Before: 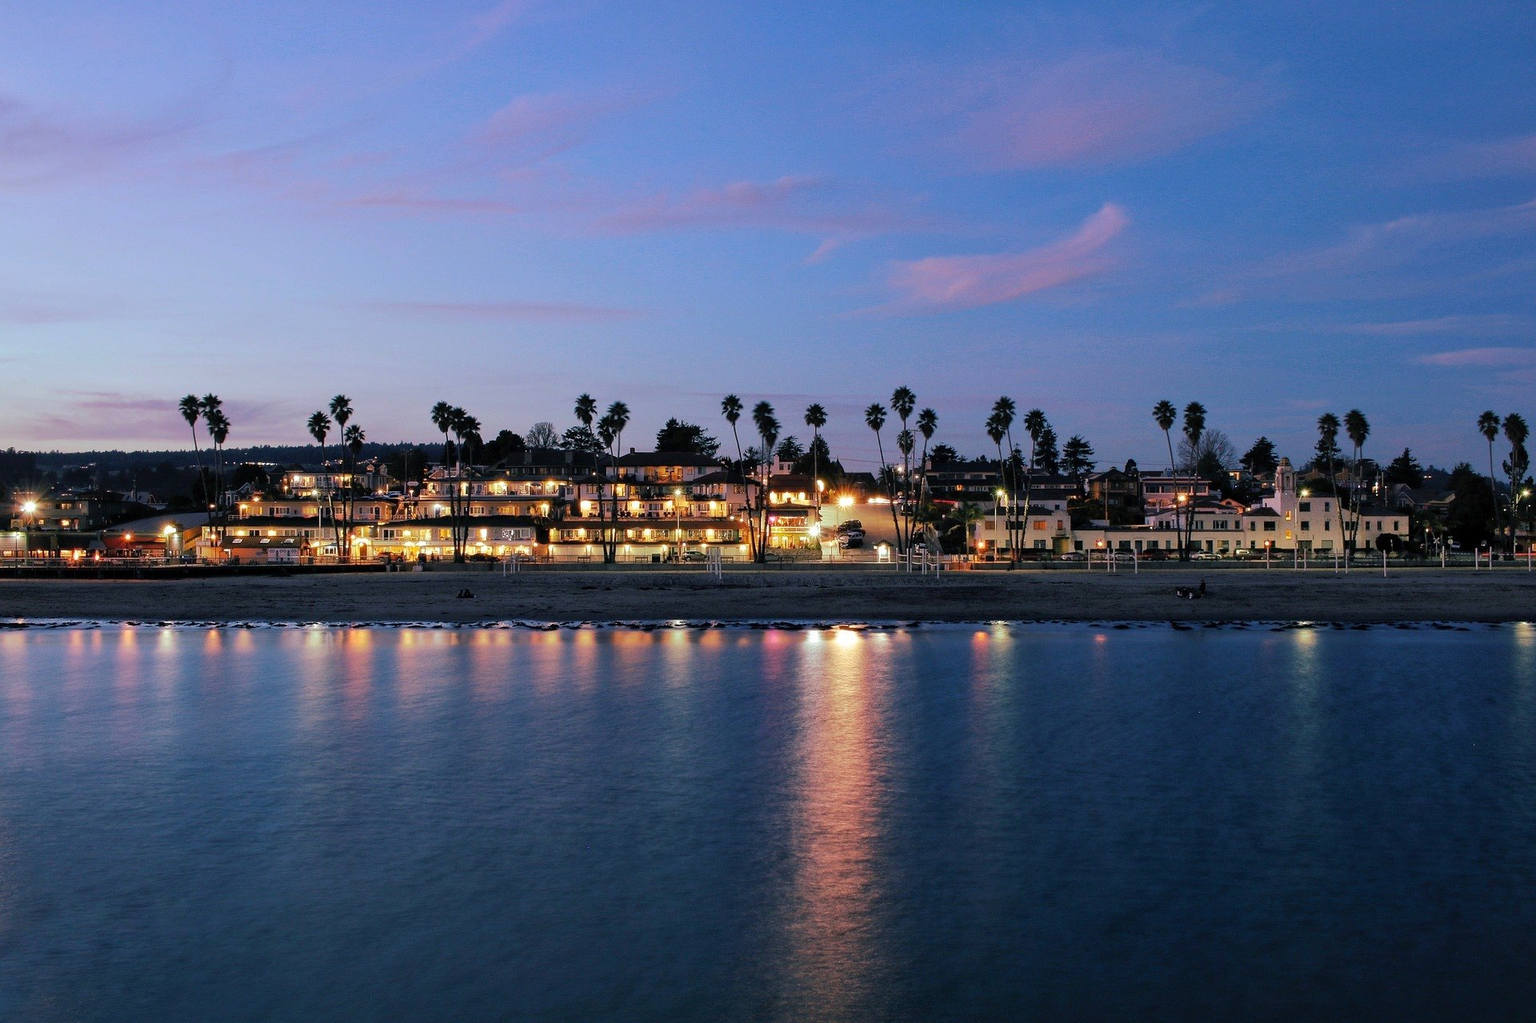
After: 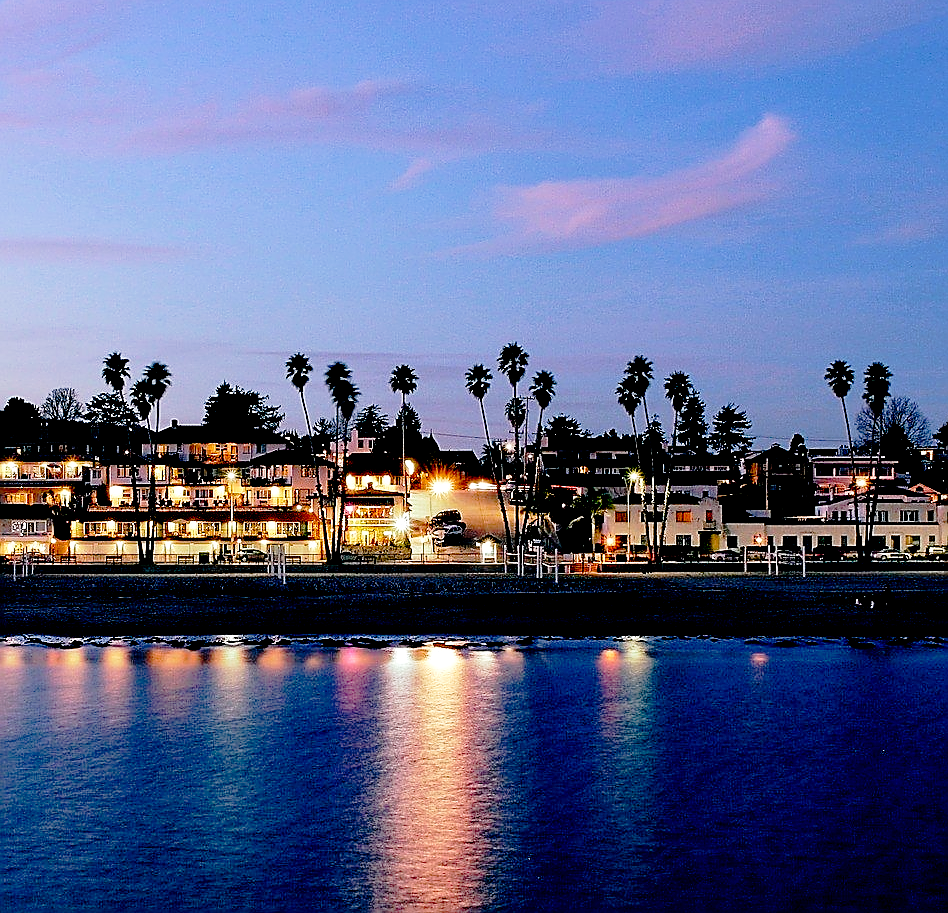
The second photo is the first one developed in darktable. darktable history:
crop: left 32.084%, top 10.98%, right 18.509%, bottom 17.612%
tone equalizer: on, module defaults
exposure: black level correction 0.03, exposure 0.335 EV, compensate exposure bias true, compensate highlight preservation false
sharpen: radius 1.364, amount 1.267, threshold 0.668
tone curve: curves: ch0 [(0, 0) (0.088, 0.042) (0.208, 0.176) (0.257, 0.267) (0.406, 0.483) (0.489, 0.556) (0.667, 0.73) (0.793, 0.851) (0.994, 0.974)]; ch1 [(0, 0) (0.161, 0.092) (0.35, 0.33) (0.392, 0.392) (0.457, 0.467) (0.505, 0.497) (0.537, 0.518) (0.553, 0.53) (0.58, 0.567) (0.739, 0.697) (1, 1)]; ch2 [(0, 0) (0.346, 0.362) (0.448, 0.419) (0.502, 0.499) (0.533, 0.517) (0.556, 0.533) (0.629, 0.619) (0.717, 0.678) (1, 1)], preserve colors none
